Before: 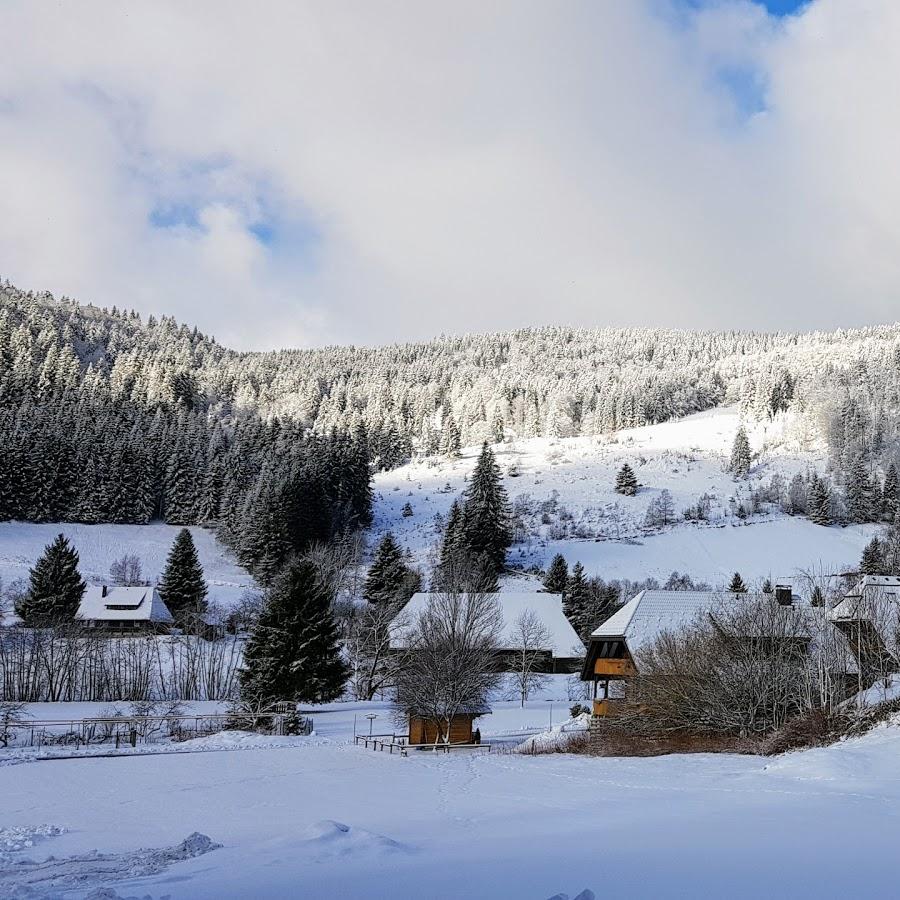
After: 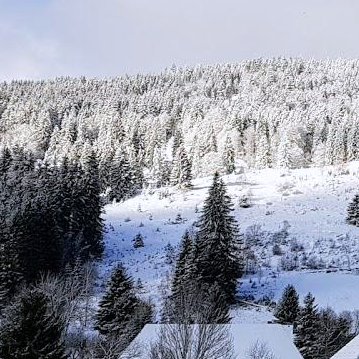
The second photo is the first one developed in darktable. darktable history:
white balance: red 1.009, blue 0.985
color calibration: illuminant as shot in camera, x 0.358, y 0.373, temperature 4628.91 K
crop: left 30%, top 30%, right 30%, bottom 30%
